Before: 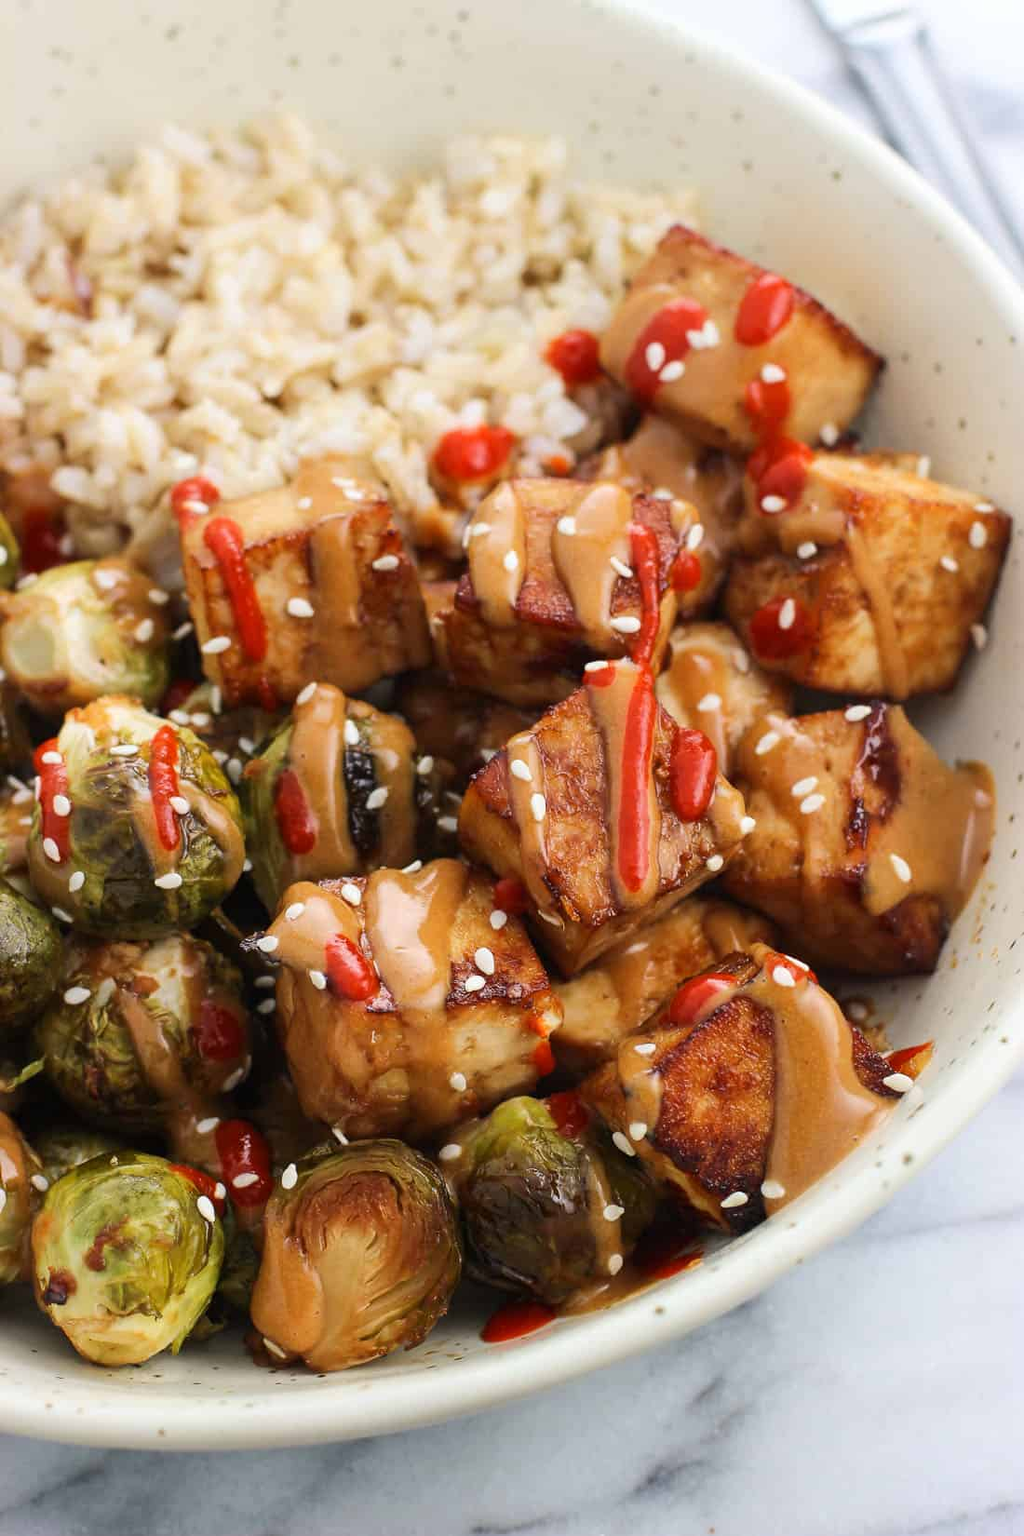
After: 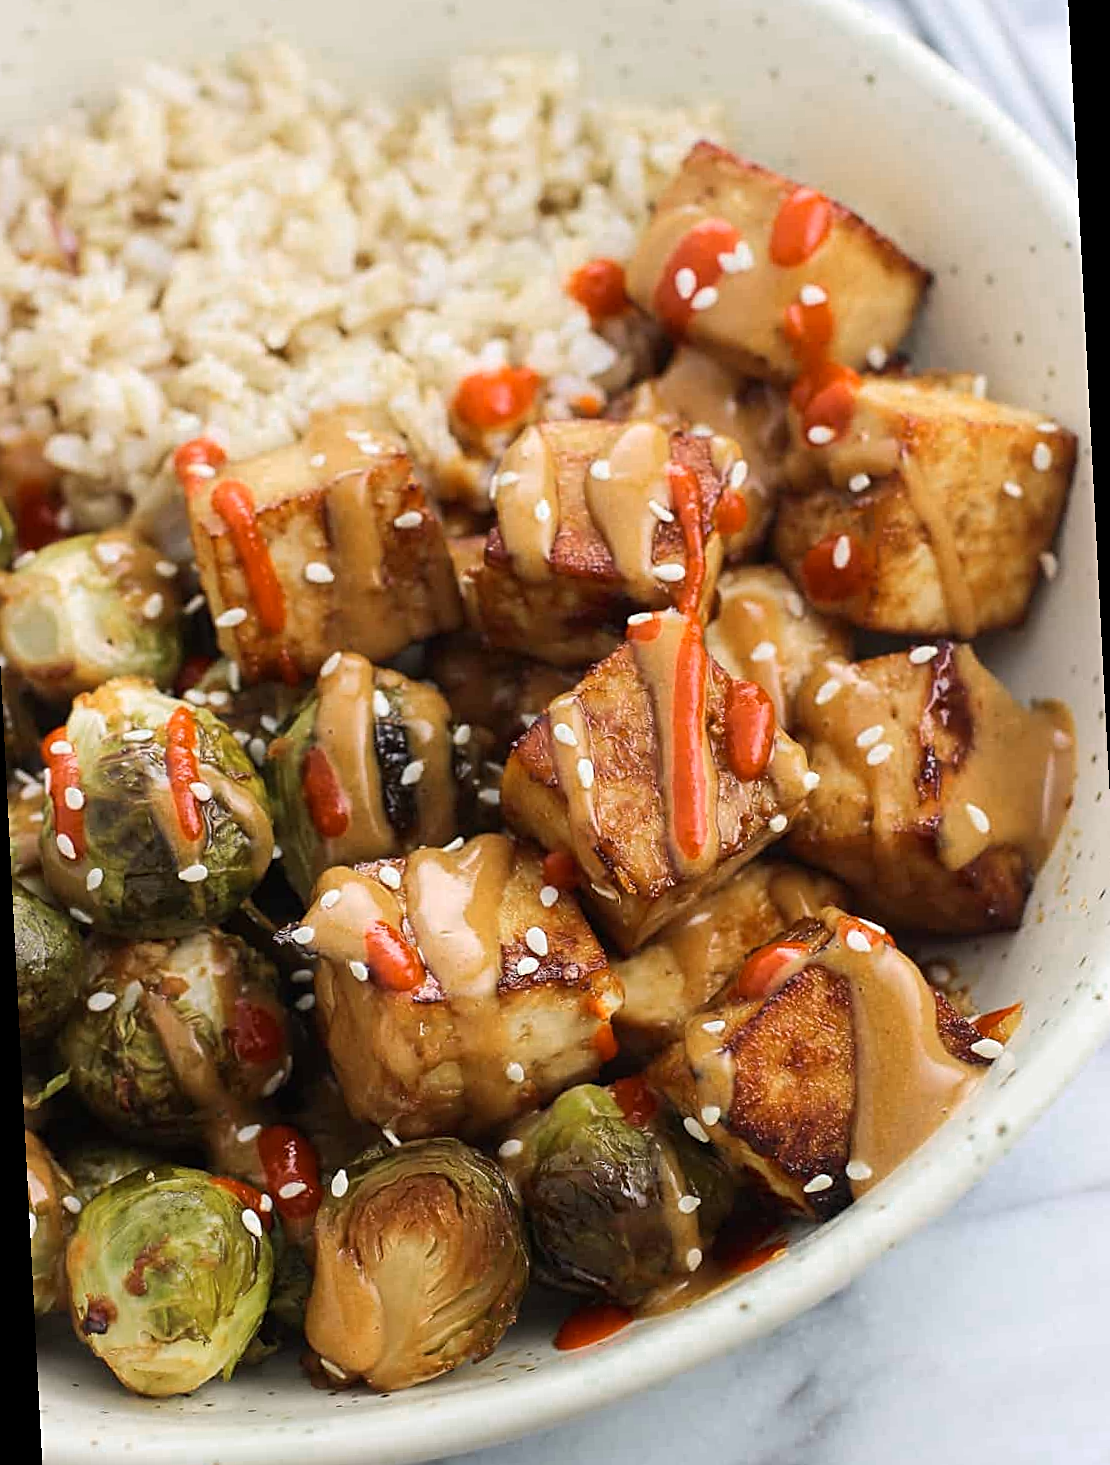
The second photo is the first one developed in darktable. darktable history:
sharpen: on, module defaults
rotate and perspective: rotation -3°, crop left 0.031, crop right 0.968, crop top 0.07, crop bottom 0.93
color zones: curves: ch0 [(0, 0.558) (0.143, 0.548) (0.286, 0.447) (0.429, 0.259) (0.571, 0.5) (0.714, 0.5) (0.857, 0.593) (1, 0.558)]; ch1 [(0, 0.543) (0.01, 0.544) (0.12, 0.492) (0.248, 0.458) (0.5, 0.534) (0.748, 0.5) (0.99, 0.469) (1, 0.543)]; ch2 [(0, 0.507) (0.143, 0.522) (0.286, 0.505) (0.429, 0.5) (0.571, 0.5) (0.714, 0.5) (0.857, 0.5) (1, 0.507)]
